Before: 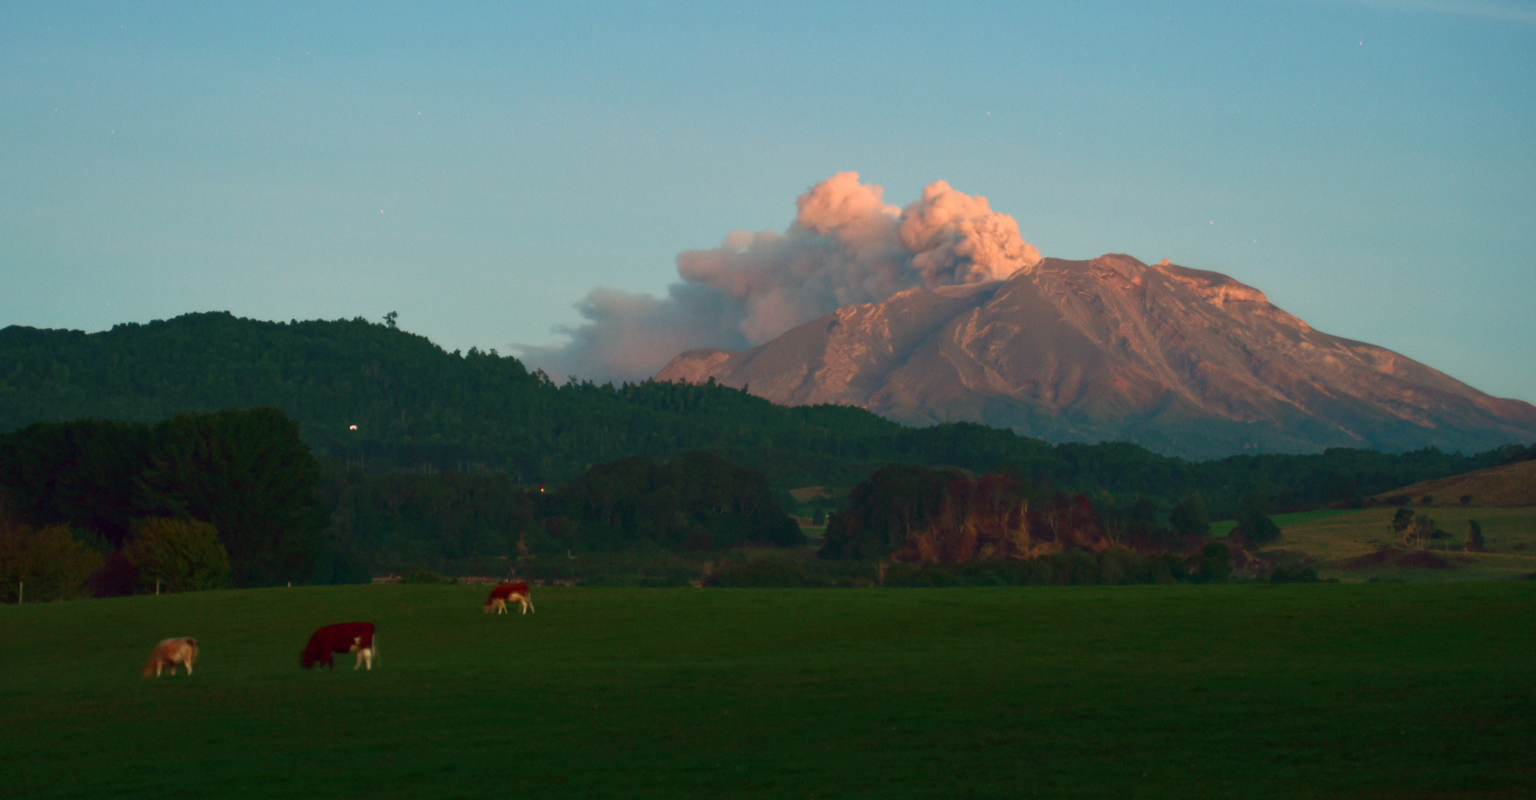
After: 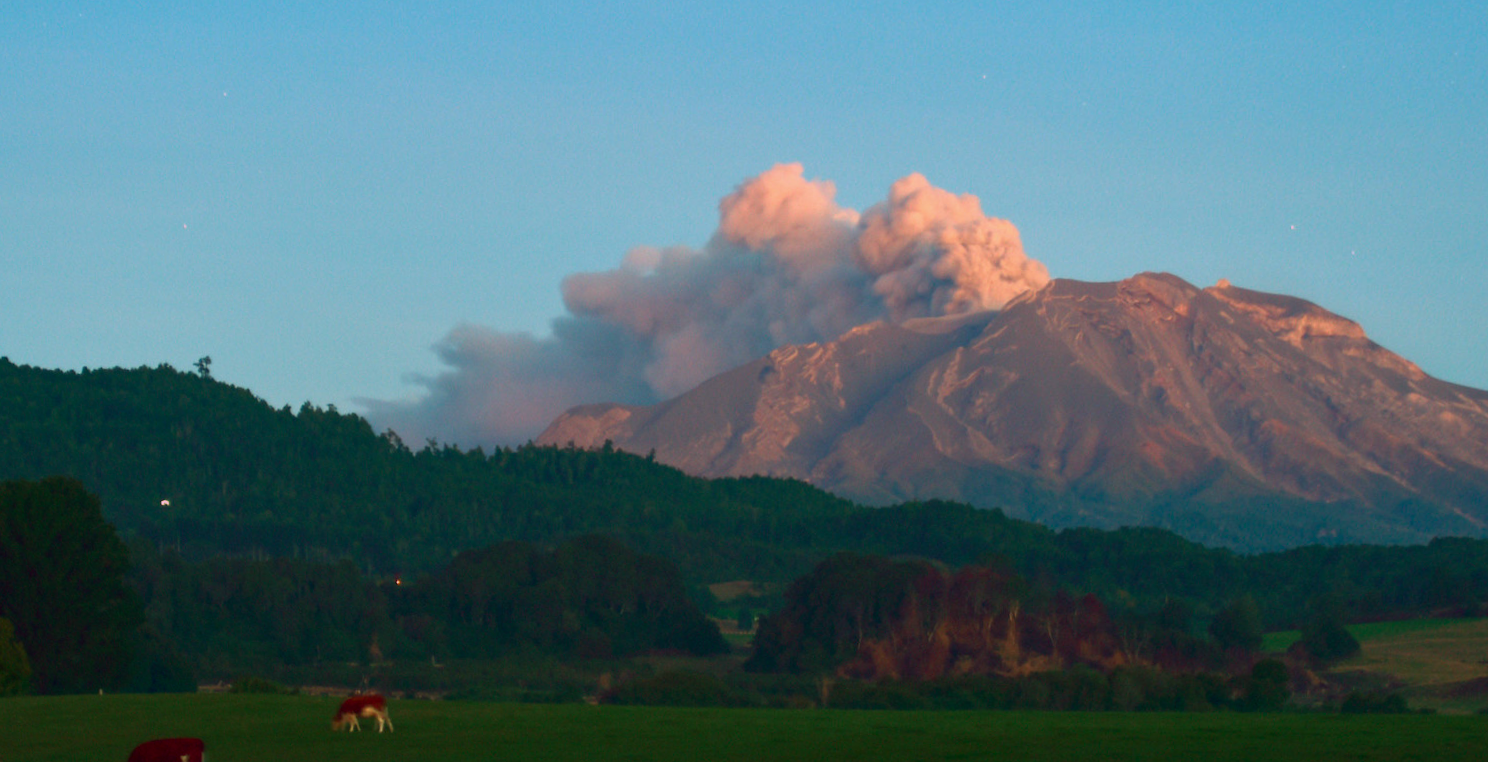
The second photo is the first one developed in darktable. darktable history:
color balance rgb: perceptual saturation grading › global saturation 10%, global vibrance 10%
color calibration: x 0.37, y 0.382, temperature 4313.32 K
crop and rotate: left 10.77%, top 5.1%, right 10.41%, bottom 16.76%
rotate and perspective: rotation 0.062°, lens shift (vertical) 0.115, lens shift (horizontal) -0.133, crop left 0.047, crop right 0.94, crop top 0.061, crop bottom 0.94
